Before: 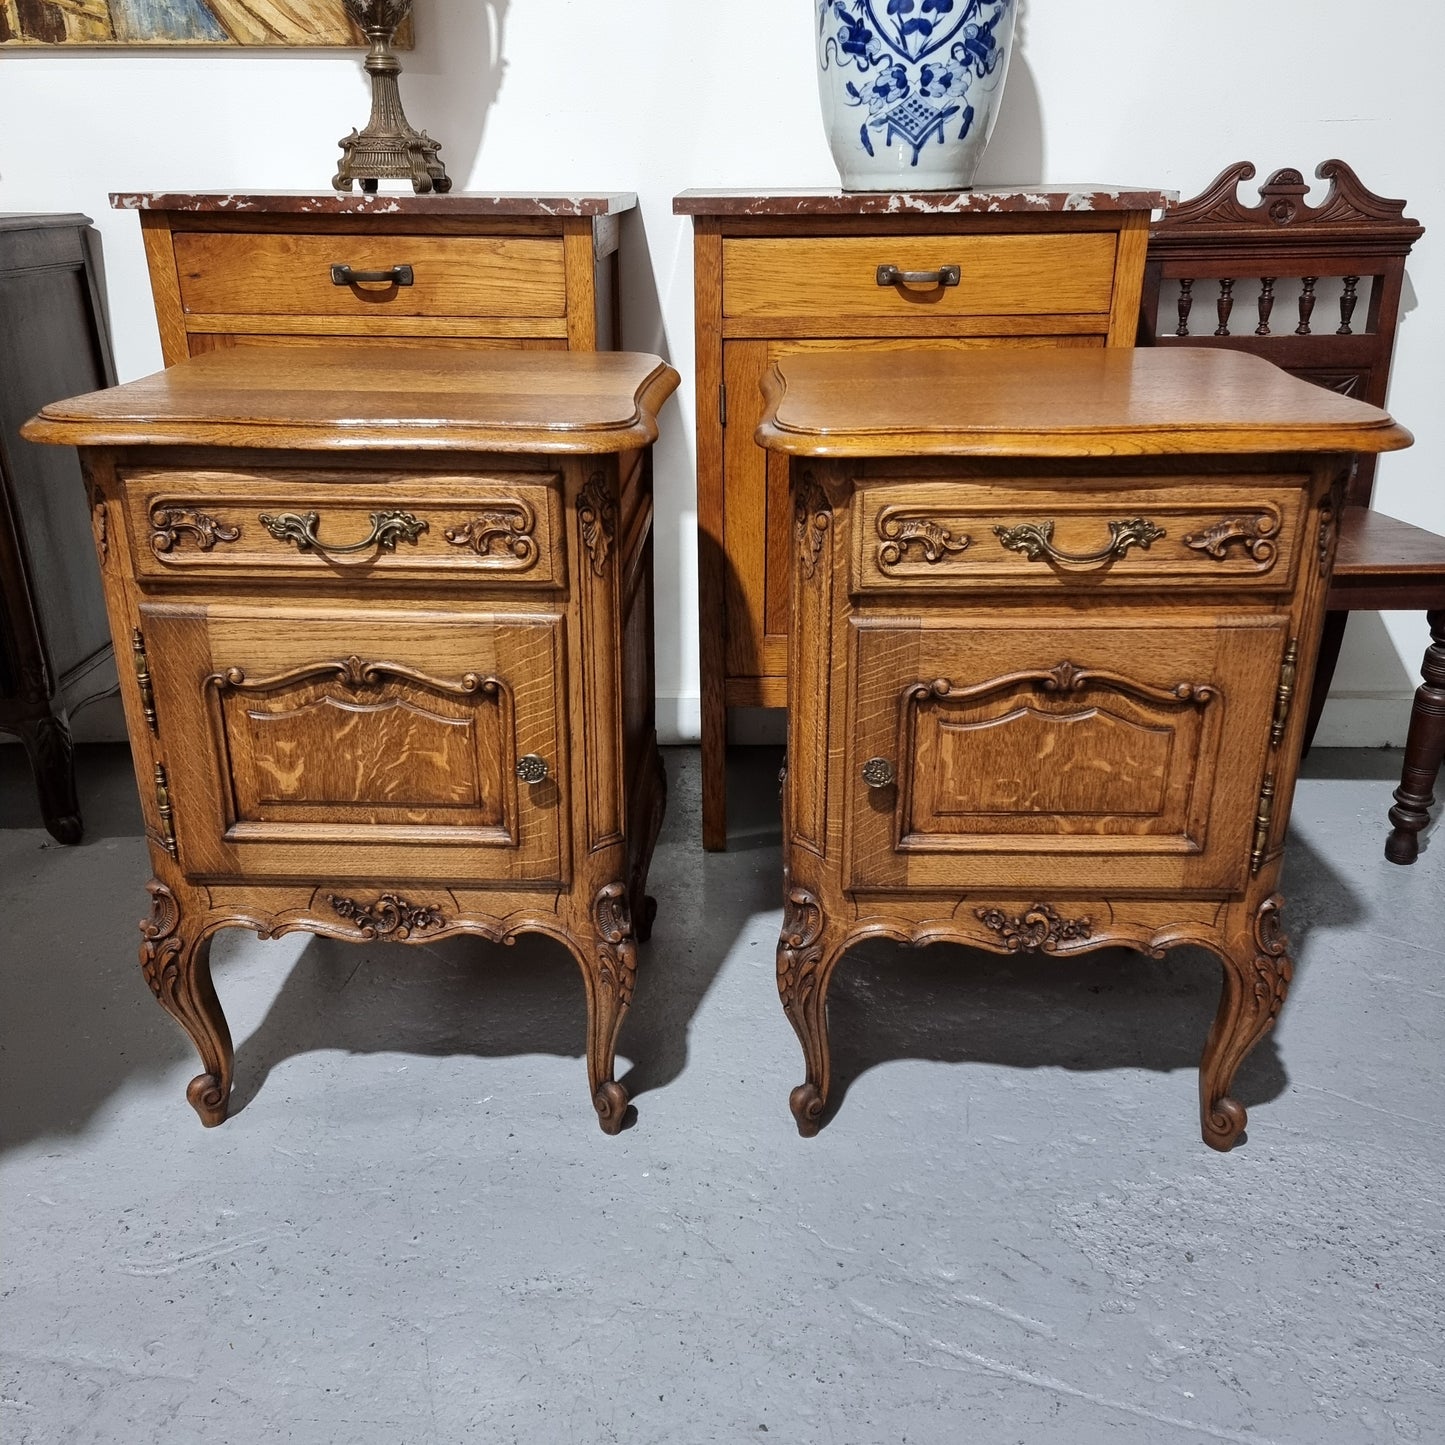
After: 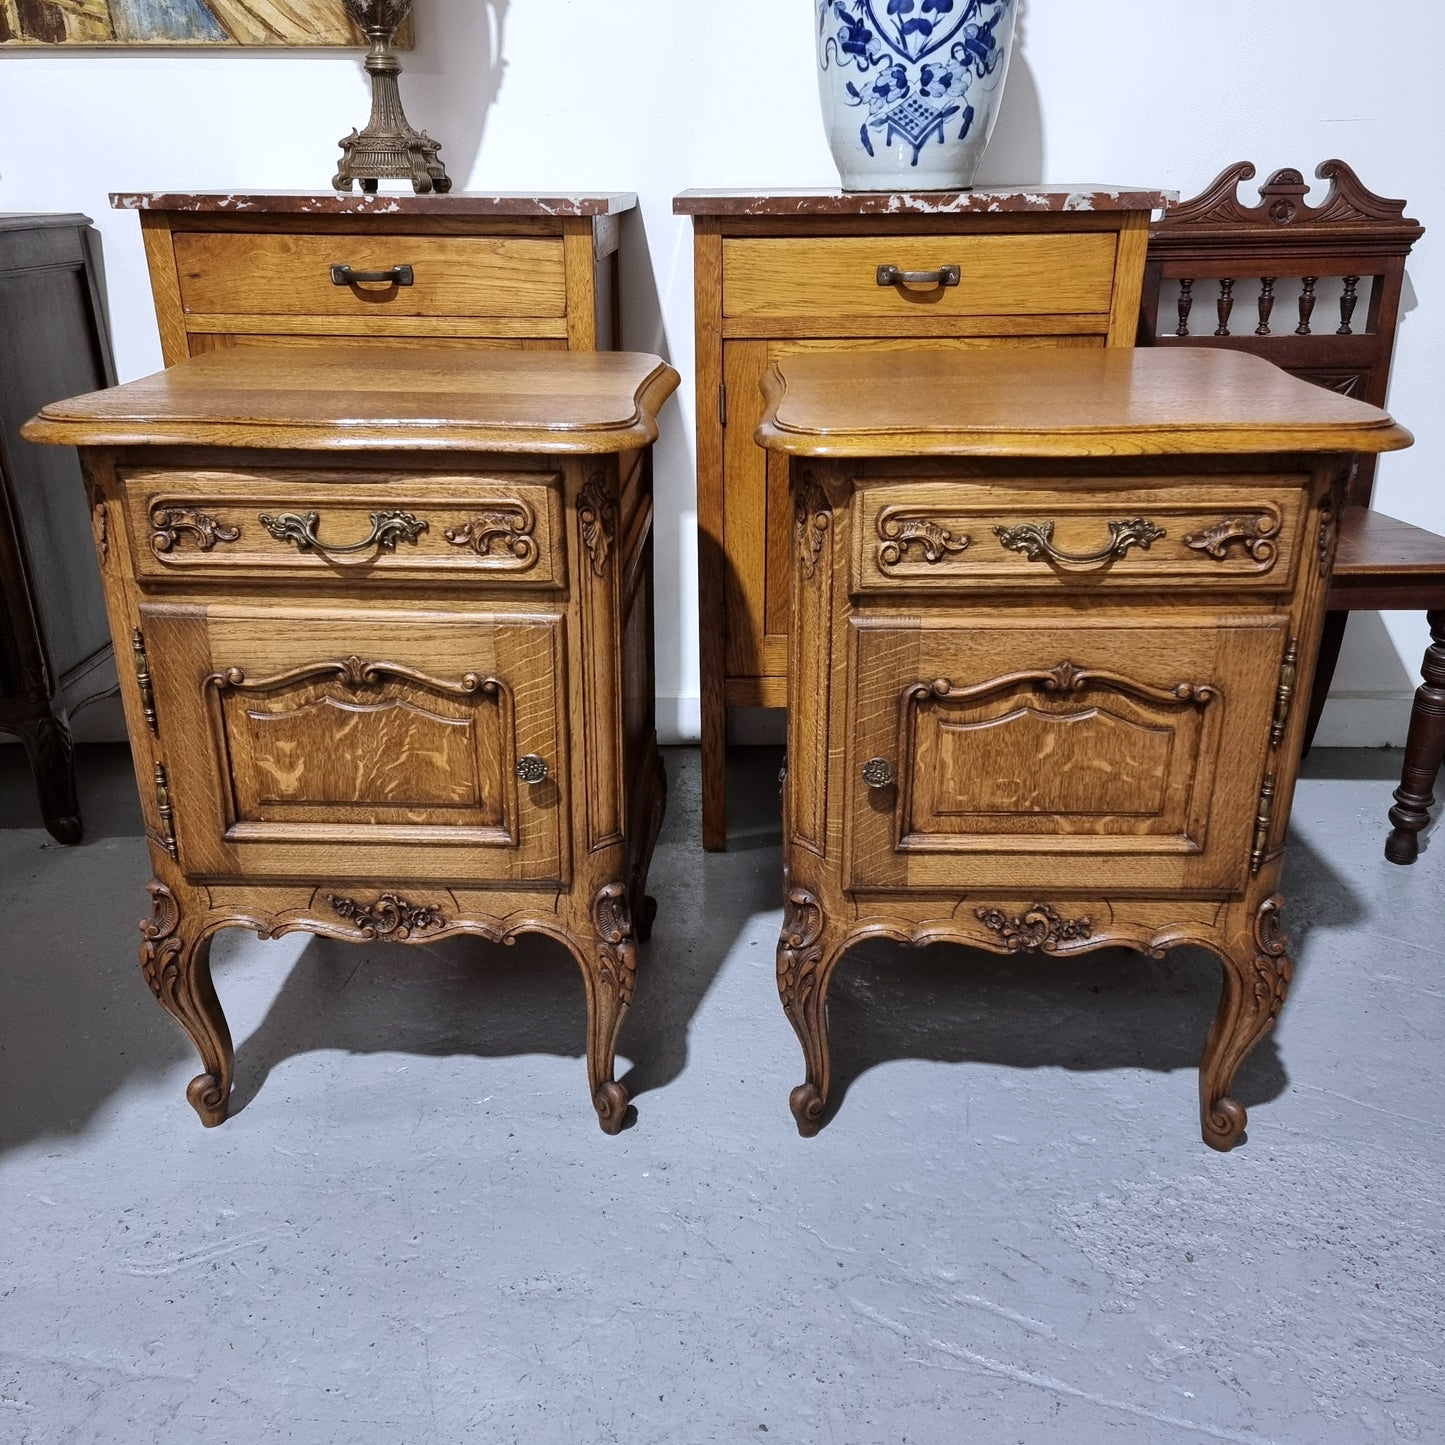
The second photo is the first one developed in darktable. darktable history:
color zones: curves: ch0 [(0, 0.558) (0.143, 0.548) (0.286, 0.447) (0.429, 0.259) (0.571, 0.5) (0.714, 0.5) (0.857, 0.593) (1, 0.558)]; ch1 [(0, 0.543) (0.01, 0.544) (0.12, 0.492) (0.248, 0.458) (0.5, 0.534) (0.748, 0.5) (0.99, 0.469) (1, 0.543)]; ch2 [(0, 0.507) (0.143, 0.522) (0.286, 0.505) (0.429, 0.5) (0.571, 0.5) (0.714, 0.5) (0.857, 0.5) (1, 0.507)]
white balance: red 0.984, blue 1.059
